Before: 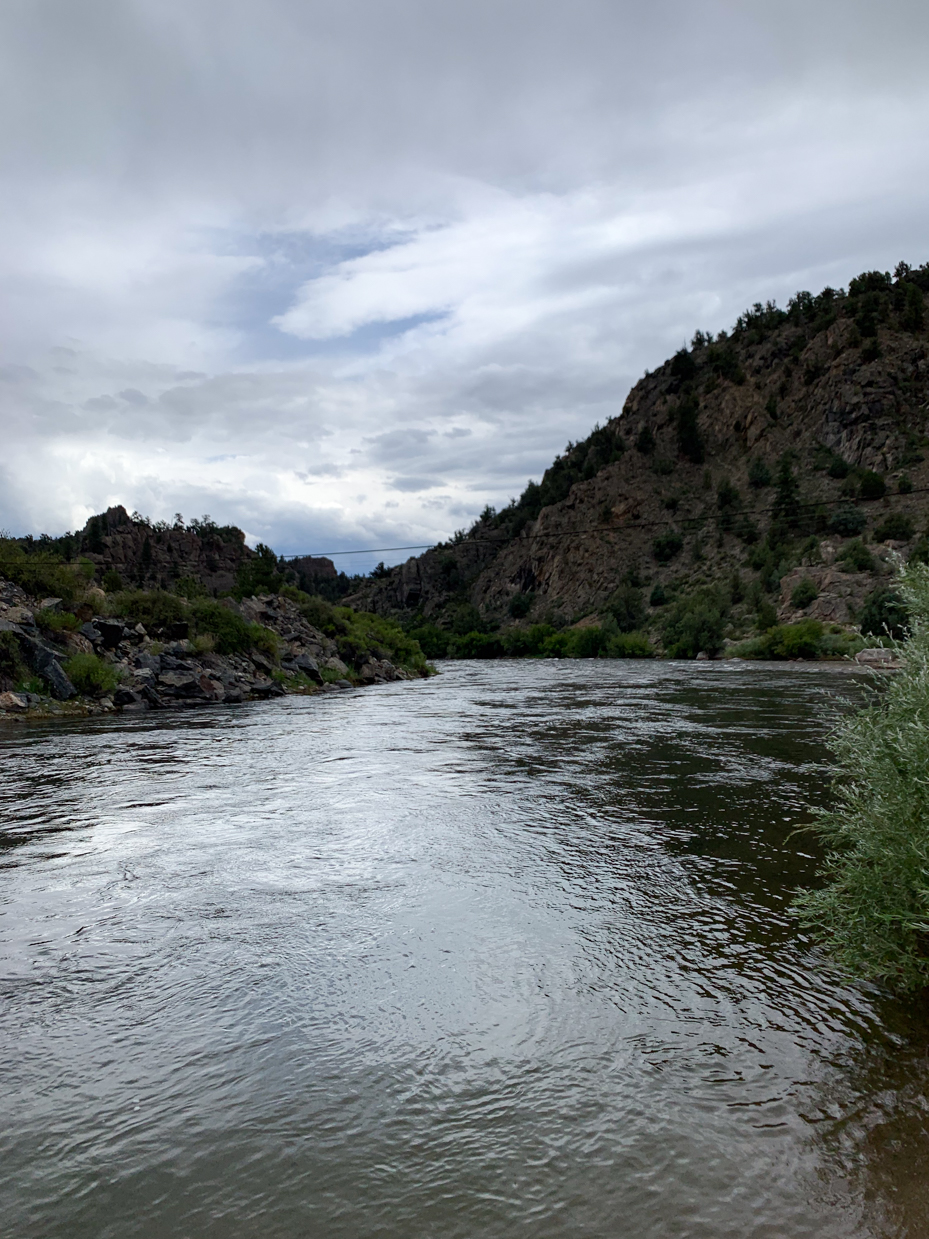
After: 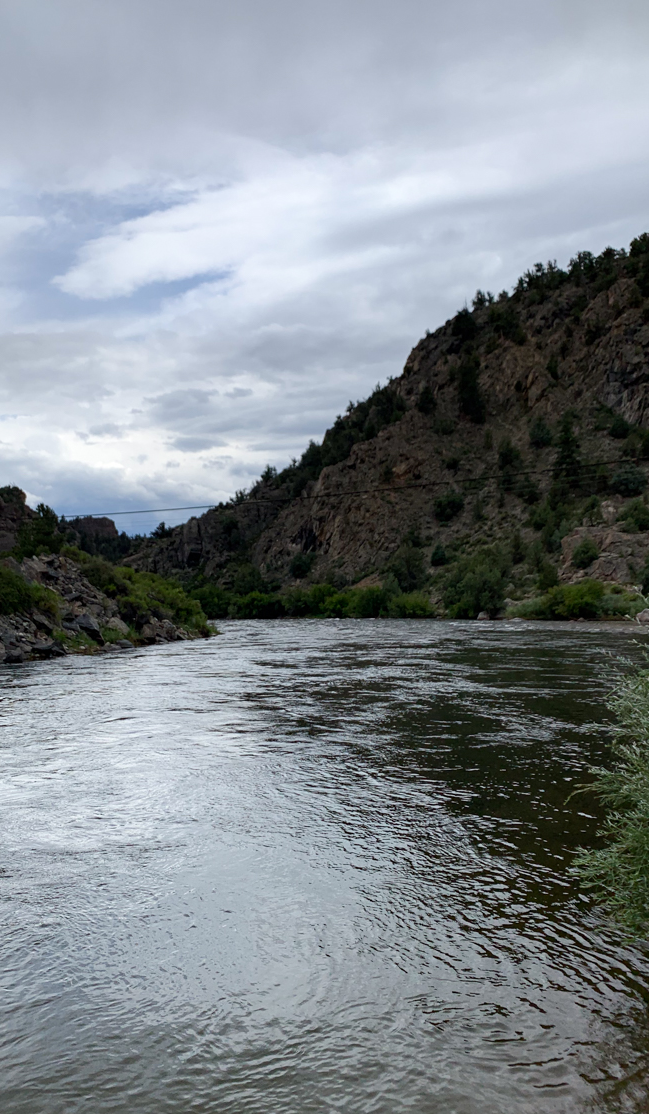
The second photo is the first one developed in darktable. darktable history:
crop and rotate: left 23.58%, top 3.306%, right 6.512%, bottom 6.755%
